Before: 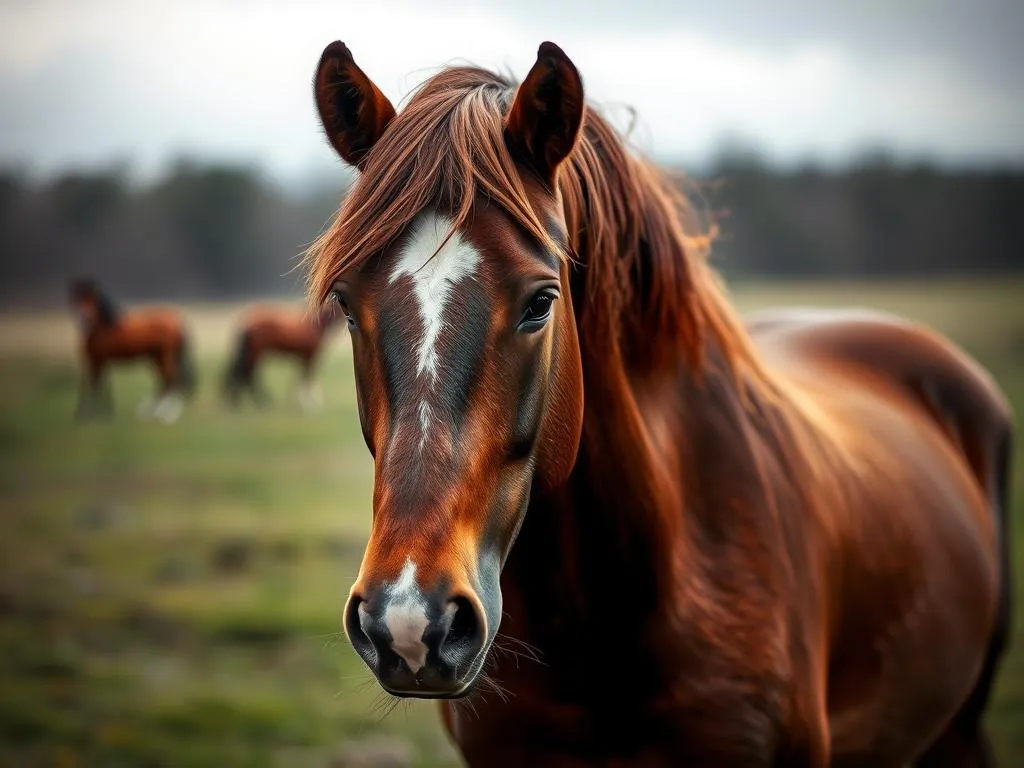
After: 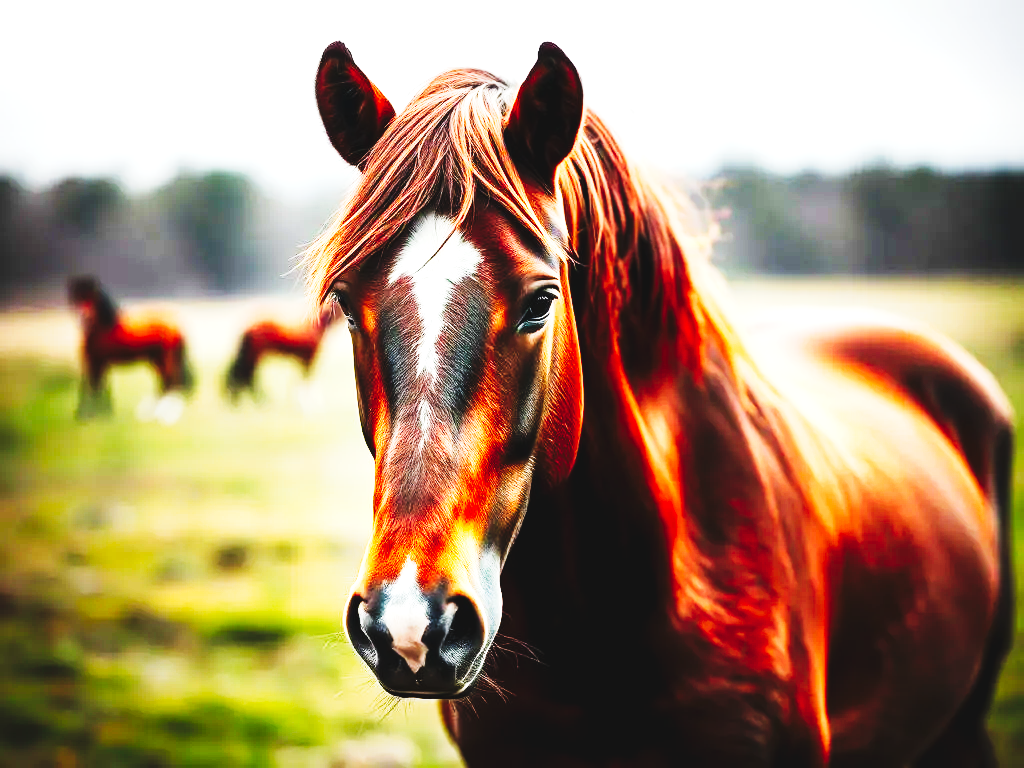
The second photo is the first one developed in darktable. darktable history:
base curve: curves: ch0 [(0, 0) (0.036, 0.025) (0.121, 0.166) (0.206, 0.329) (0.605, 0.79) (1, 1)], preserve colors none
exposure: black level correction 0, exposure 1.1 EV, compensate highlight preservation false
tone curve: curves: ch0 [(0, 0) (0.003, 0.06) (0.011, 0.059) (0.025, 0.065) (0.044, 0.076) (0.069, 0.088) (0.1, 0.102) (0.136, 0.116) (0.177, 0.137) (0.224, 0.169) (0.277, 0.214) (0.335, 0.271) (0.399, 0.356) (0.468, 0.459) (0.543, 0.579) (0.623, 0.705) (0.709, 0.823) (0.801, 0.918) (0.898, 0.963) (1, 1)], preserve colors none
